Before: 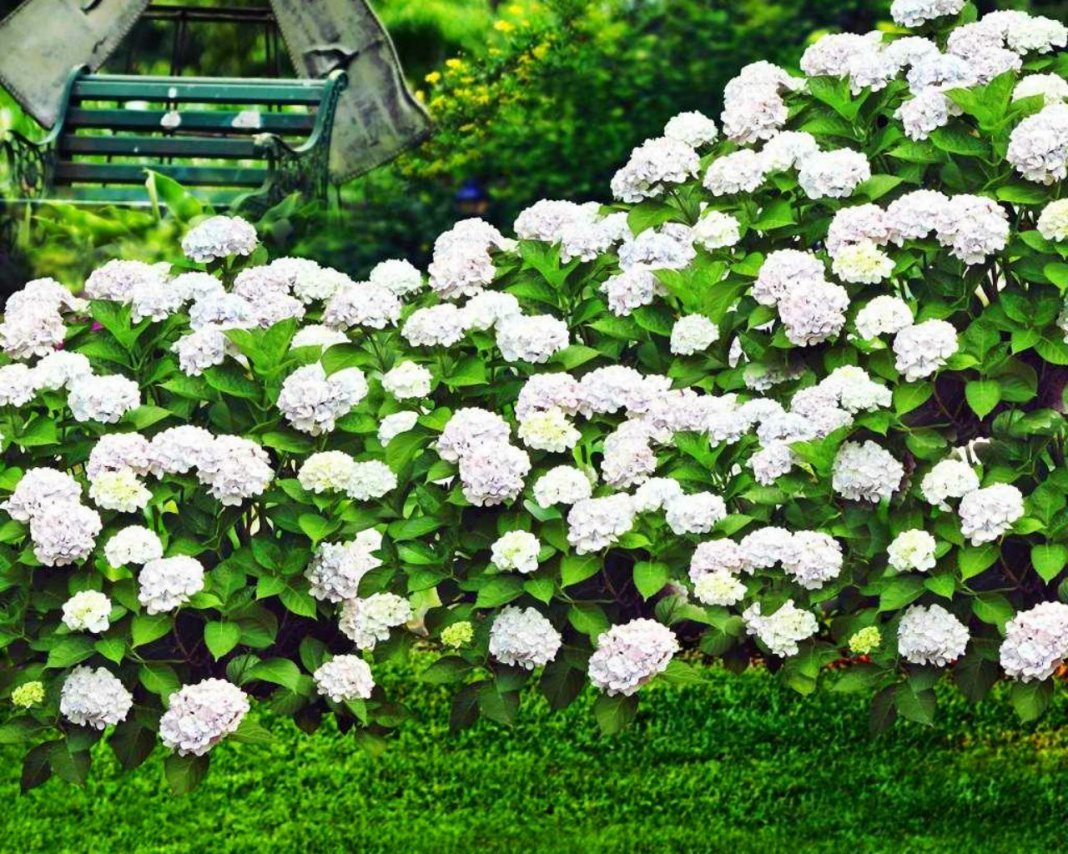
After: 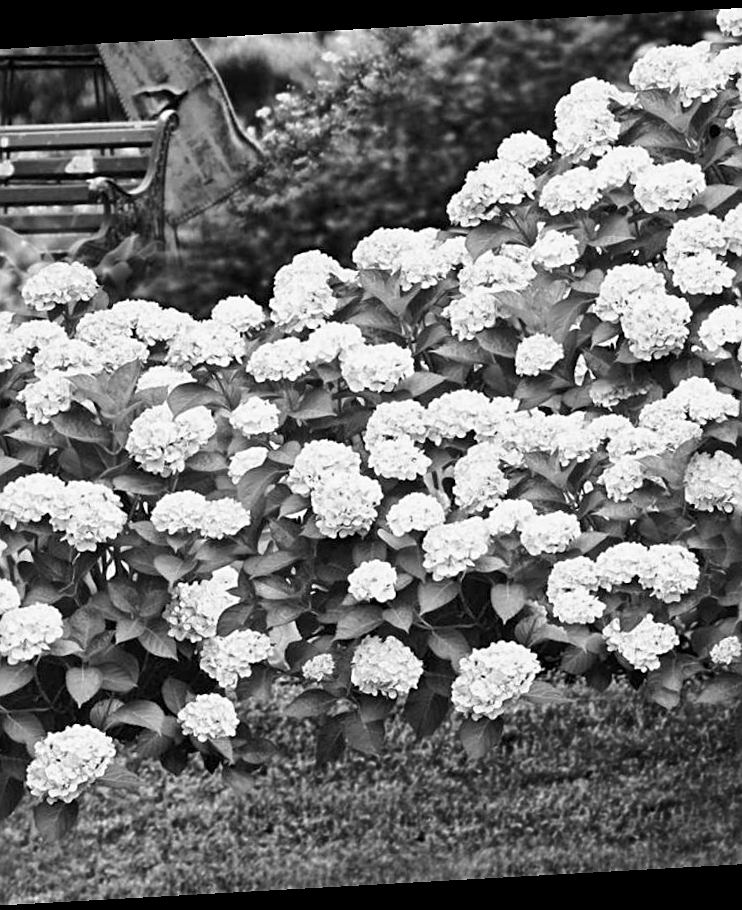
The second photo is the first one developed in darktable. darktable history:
rotate and perspective: rotation -3.18°, automatic cropping off
monochrome: a 32, b 64, size 2.3
crop and rotate: left 15.546%, right 17.787%
sharpen: on, module defaults
